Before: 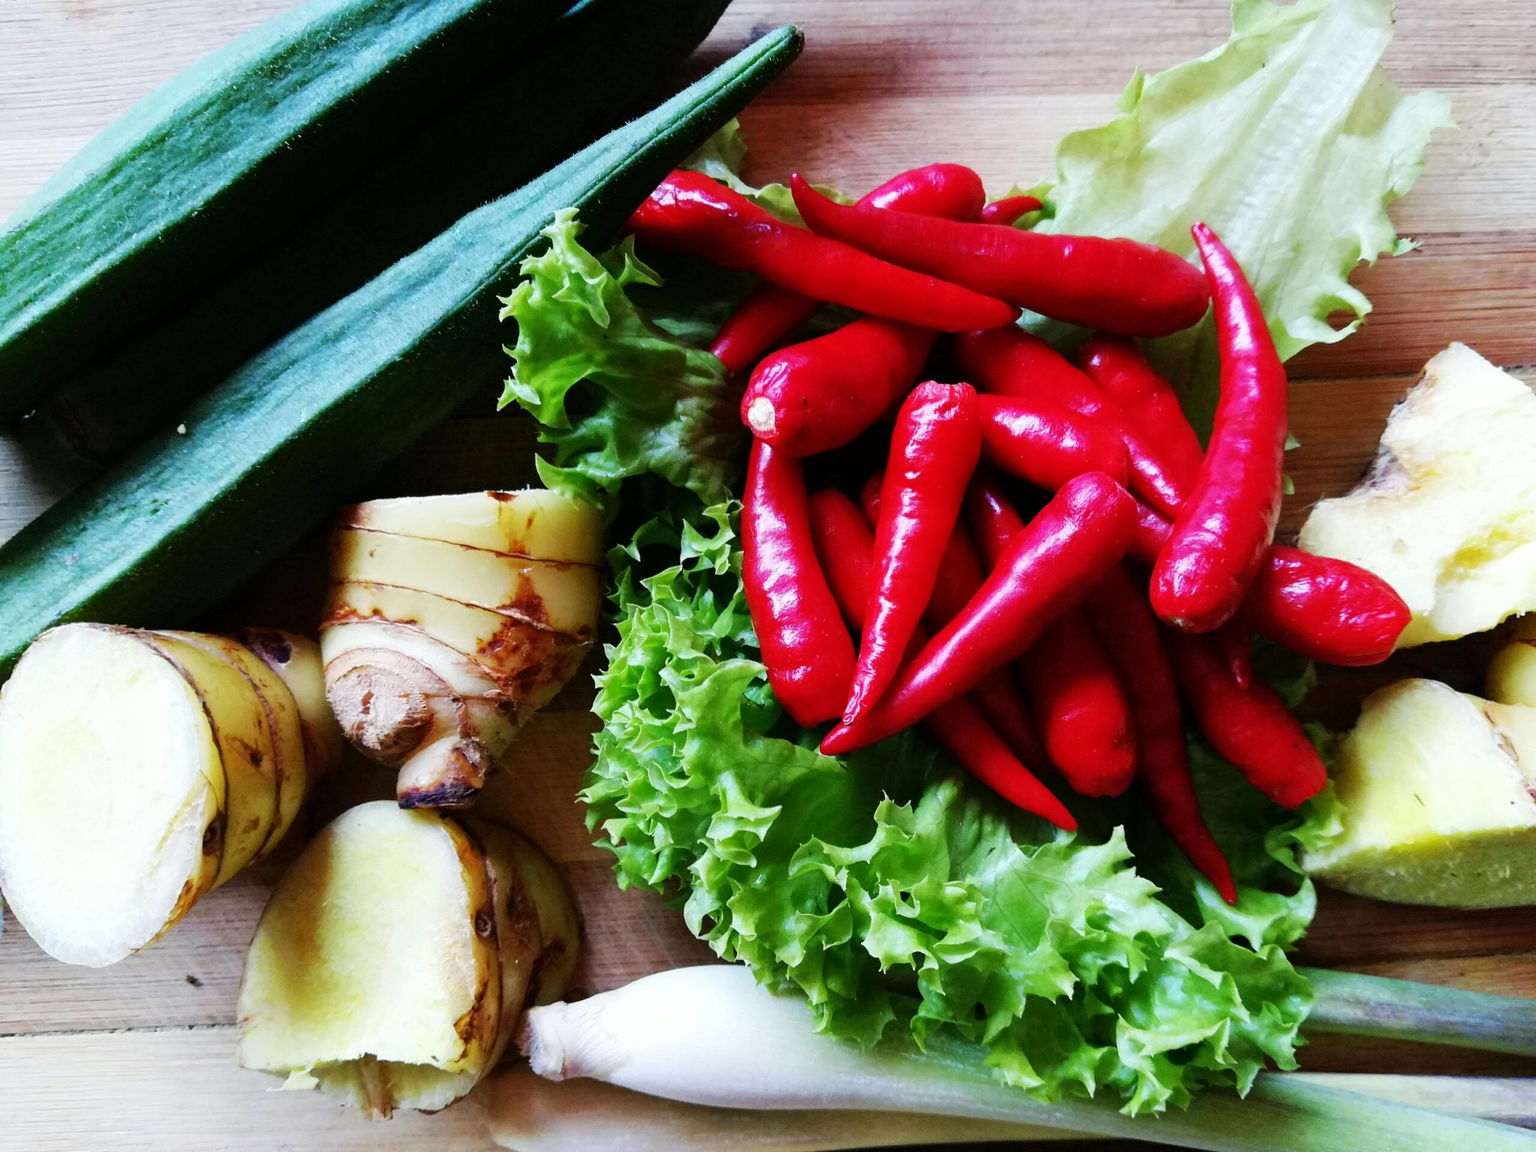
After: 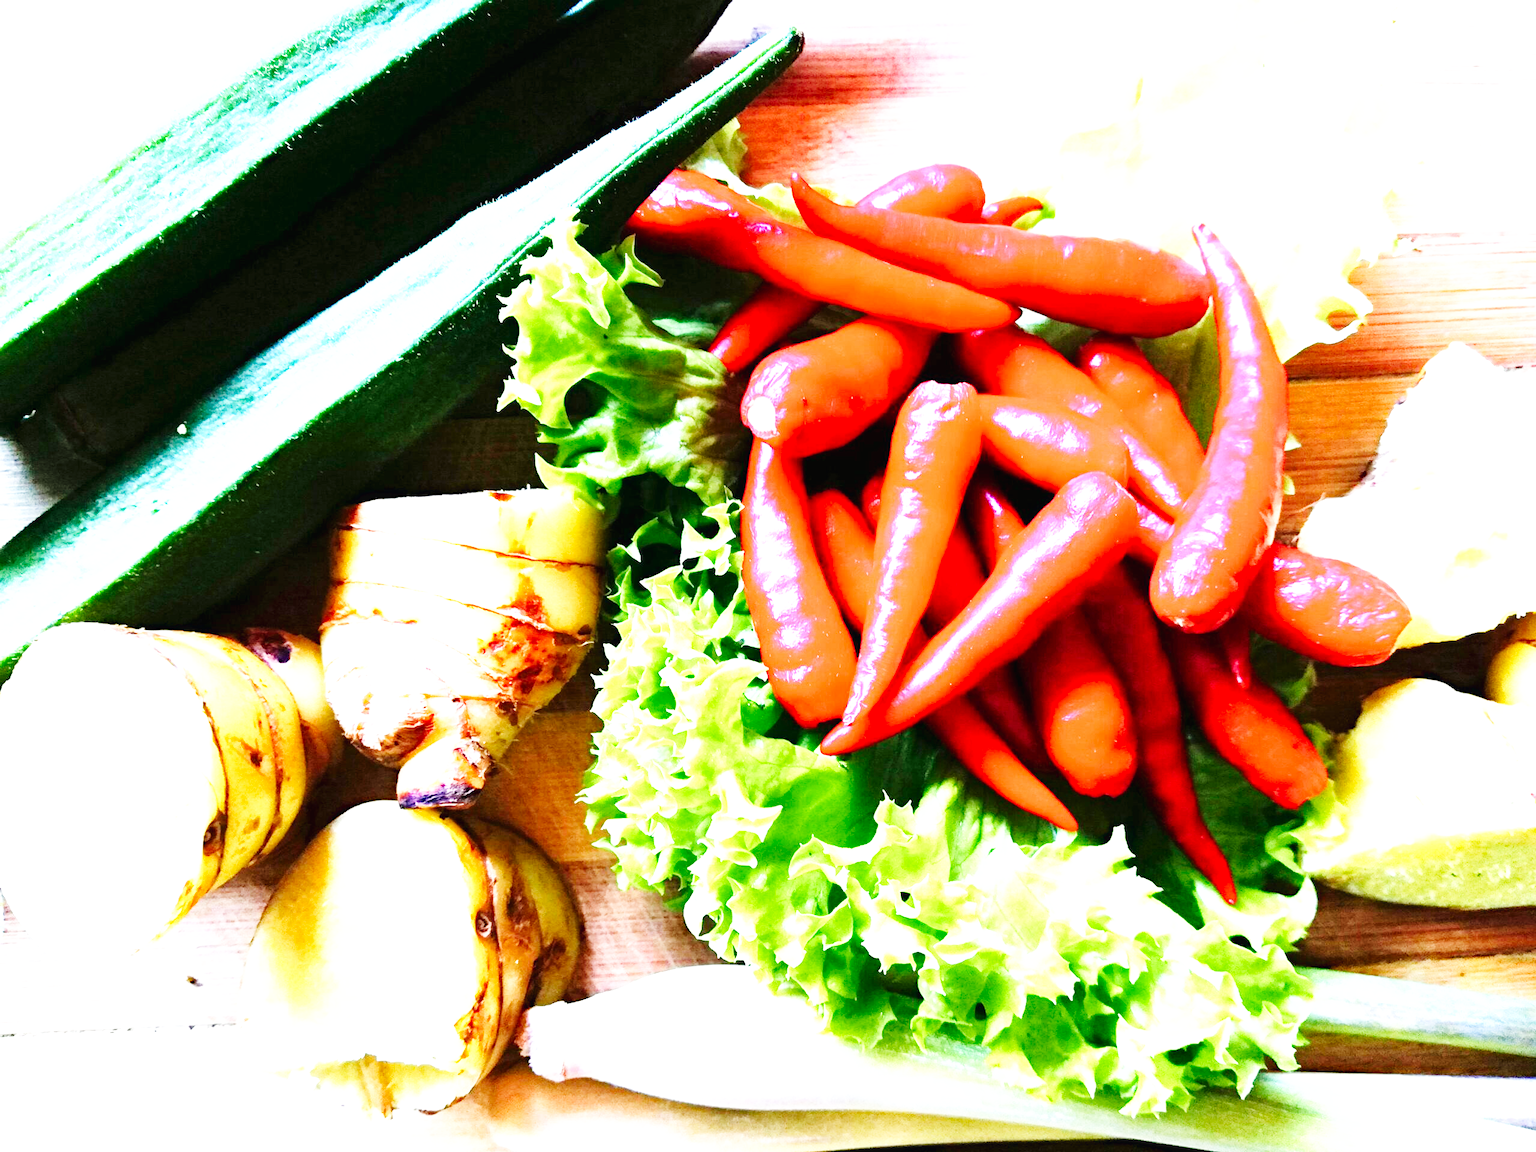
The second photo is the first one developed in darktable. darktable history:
base curve: curves: ch0 [(0, 0.003) (0.001, 0.002) (0.006, 0.004) (0.02, 0.022) (0.048, 0.086) (0.094, 0.234) (0.162, 0.431) (0.258, 0.629) (0.385, 0.8) (0.548, 0.918) (0.751, 0.988) (1, 1)], preserve colors none
exposure: black level correction 0, exposure 1.75 EV, compensate exposure bias true, compensate highlight preservation false
haze removal: compatibility mode true, adaptive false
